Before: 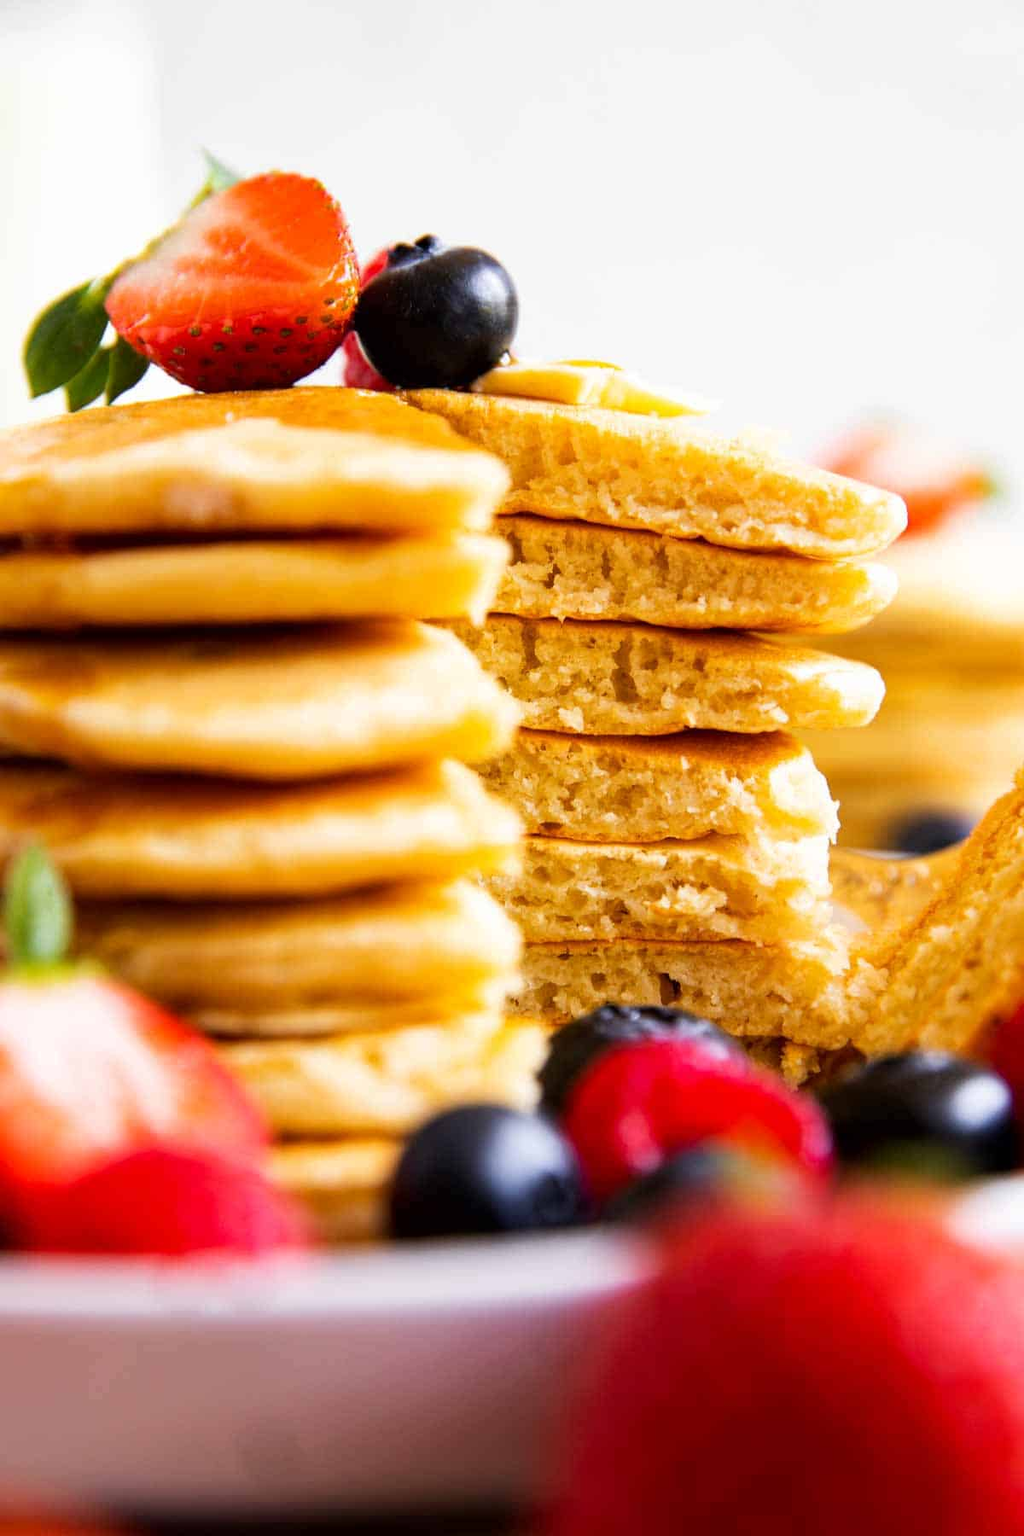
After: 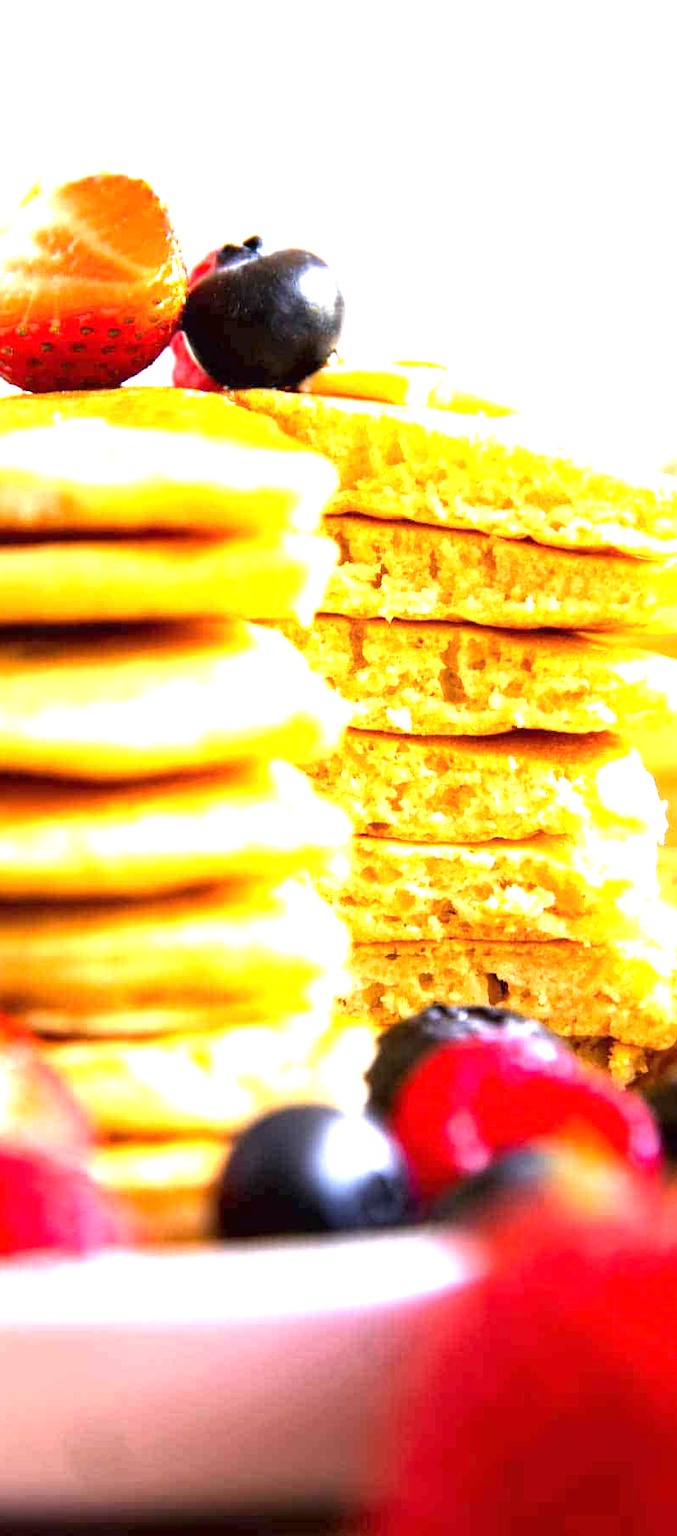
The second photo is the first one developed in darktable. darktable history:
crop: left 16.907%, right 16.909%
exposure: black level correction 0, exposure 1.474 EV, compensate highlight preservation false
